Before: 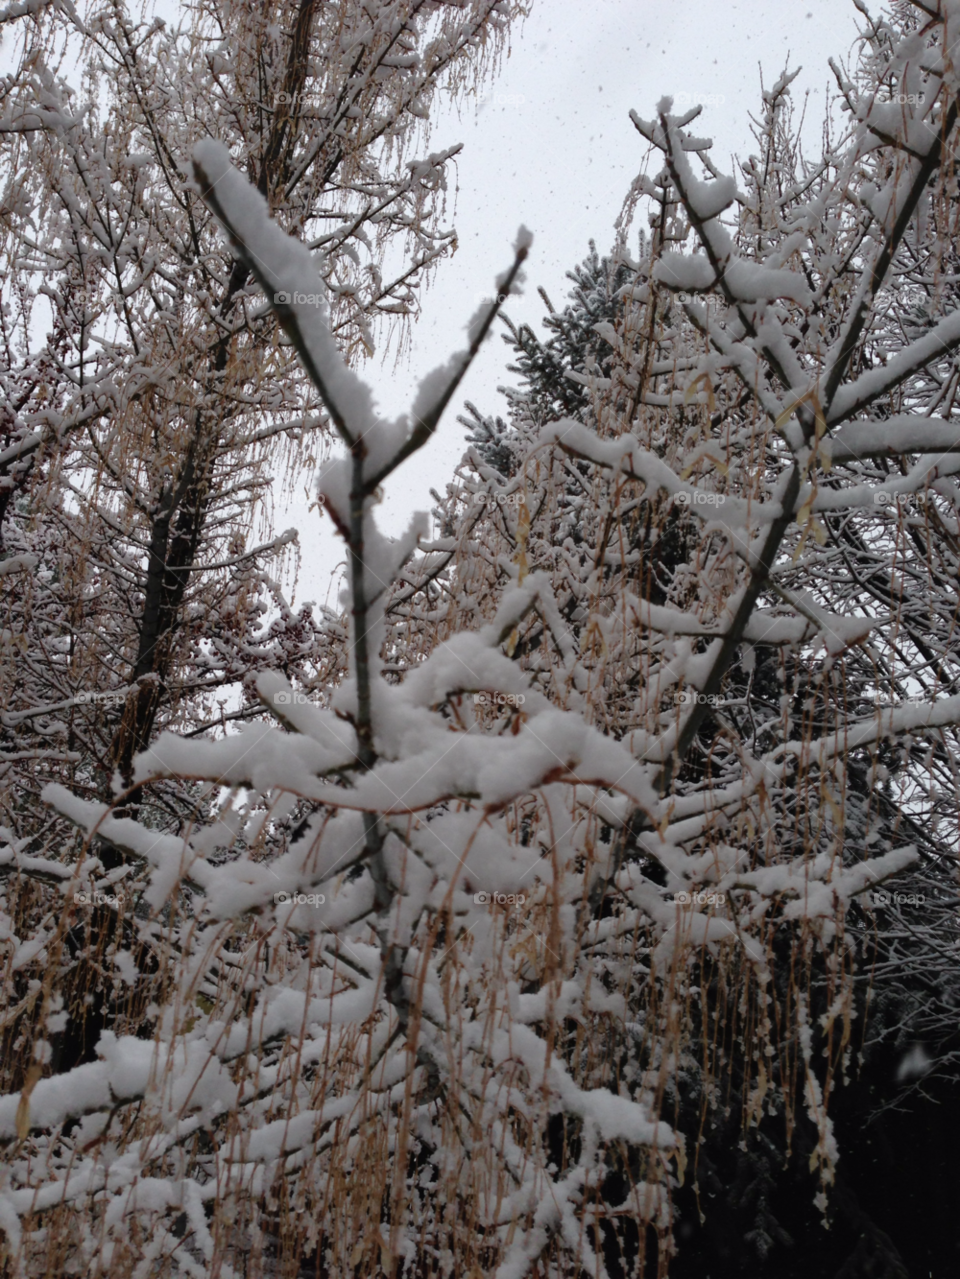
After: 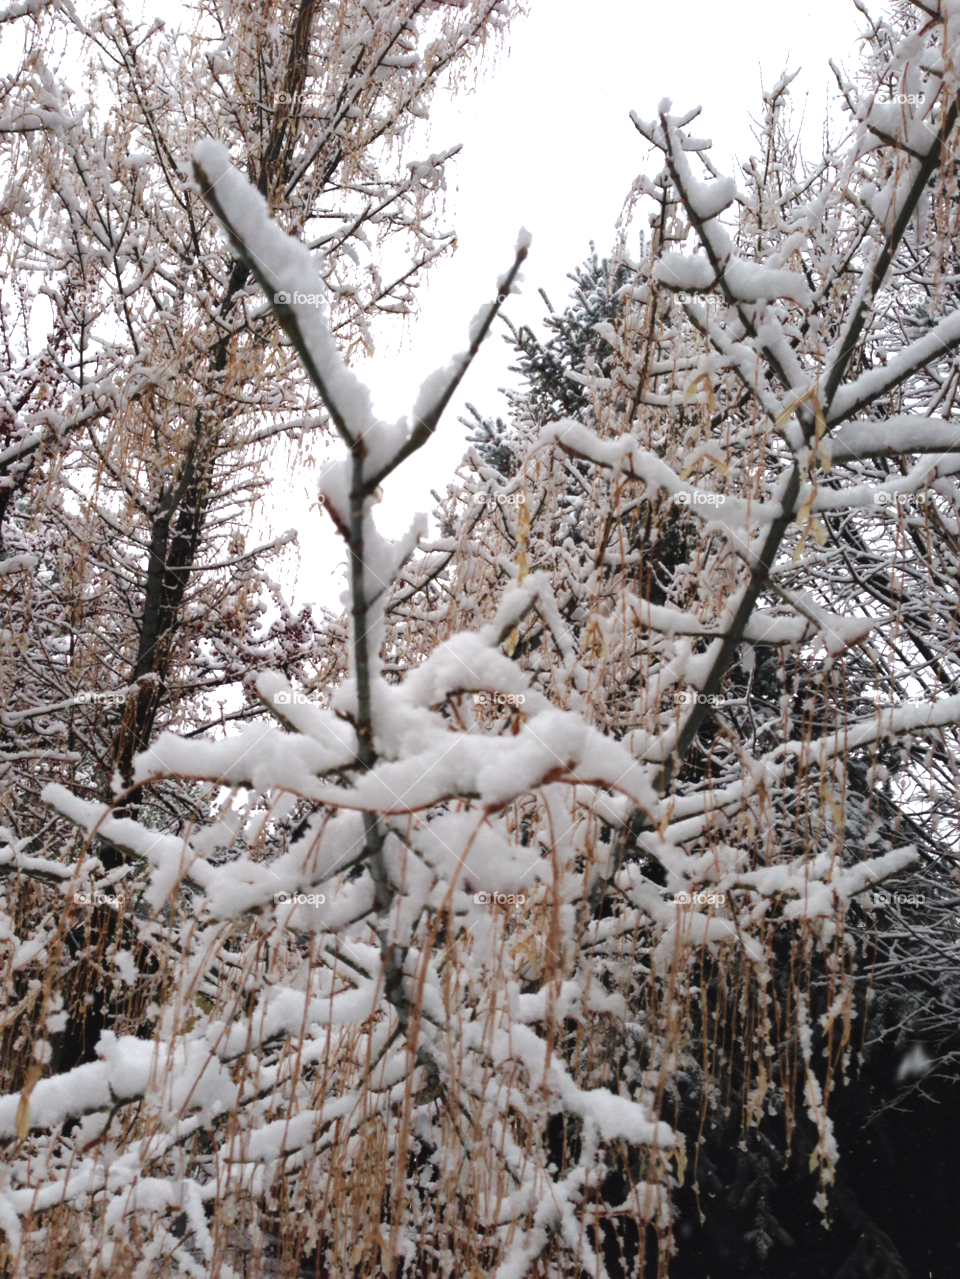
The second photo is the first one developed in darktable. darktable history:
exposure: black level correction 0, exposure 1.107 EV, compensate highlight preservation false
color correction: highlights a* -0.141, highlights b* 0.075
